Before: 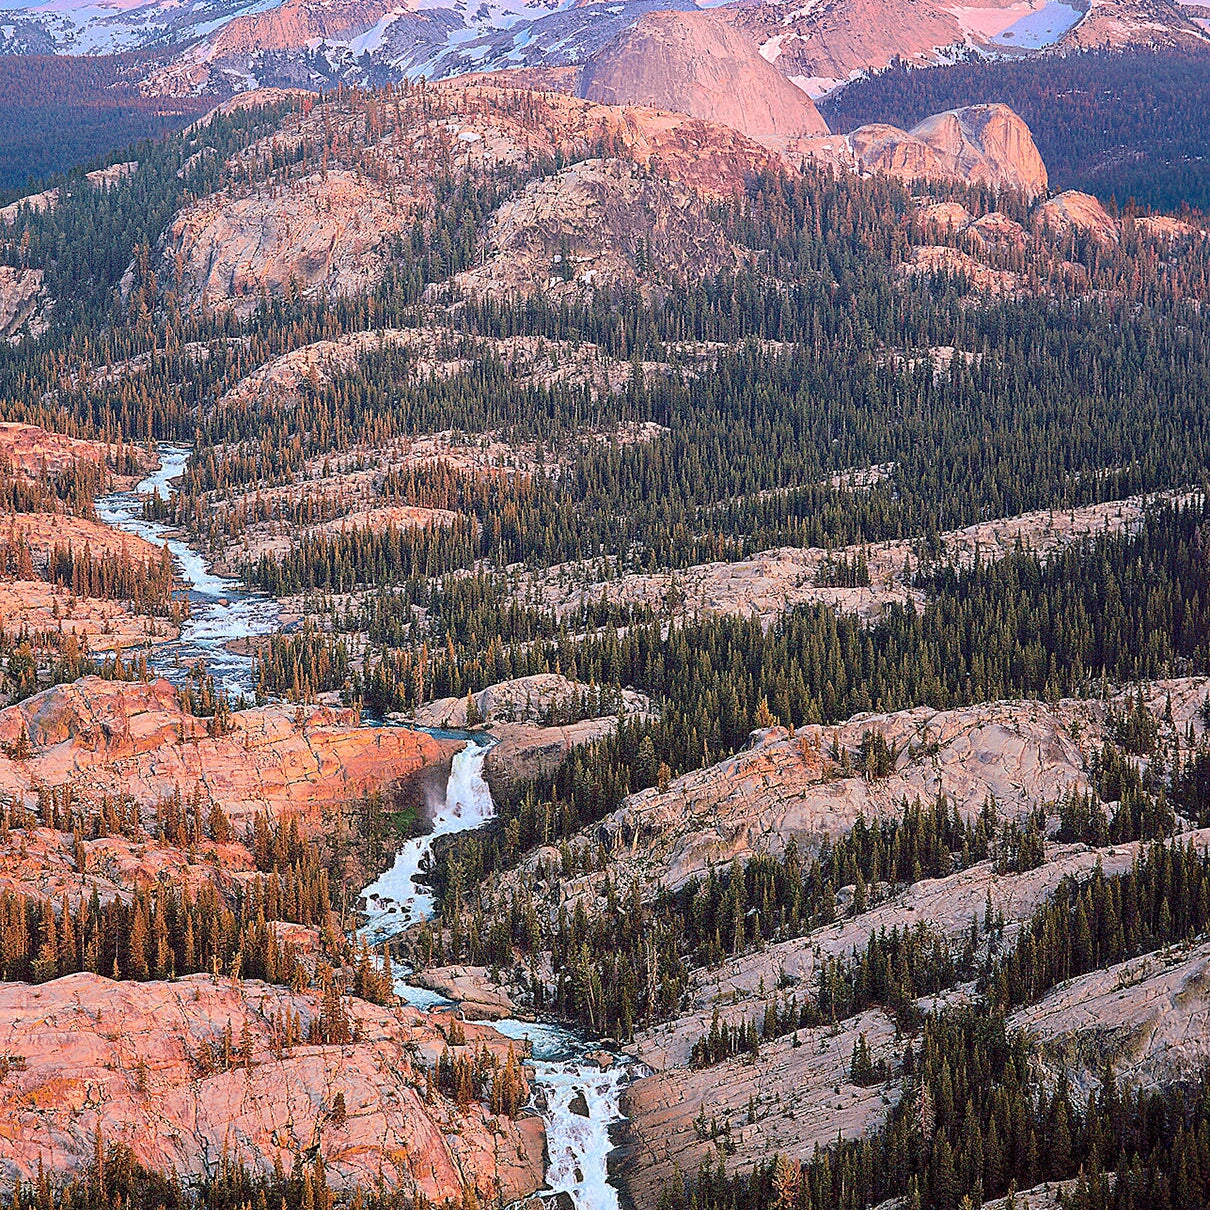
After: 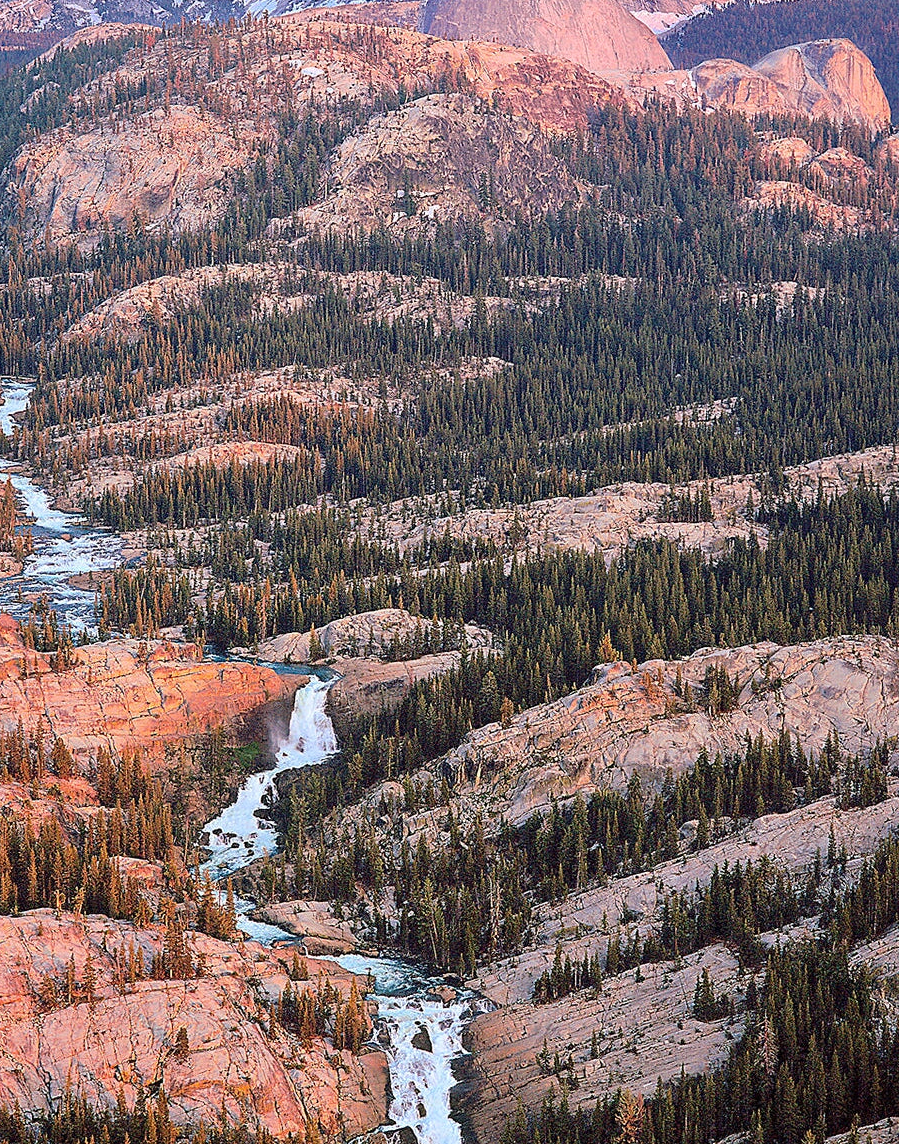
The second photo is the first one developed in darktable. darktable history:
tone equalizer: mask exposure compensation -0.499 EV
crop and rotate: left 13.04%, top 5.415%, right 12.628%
